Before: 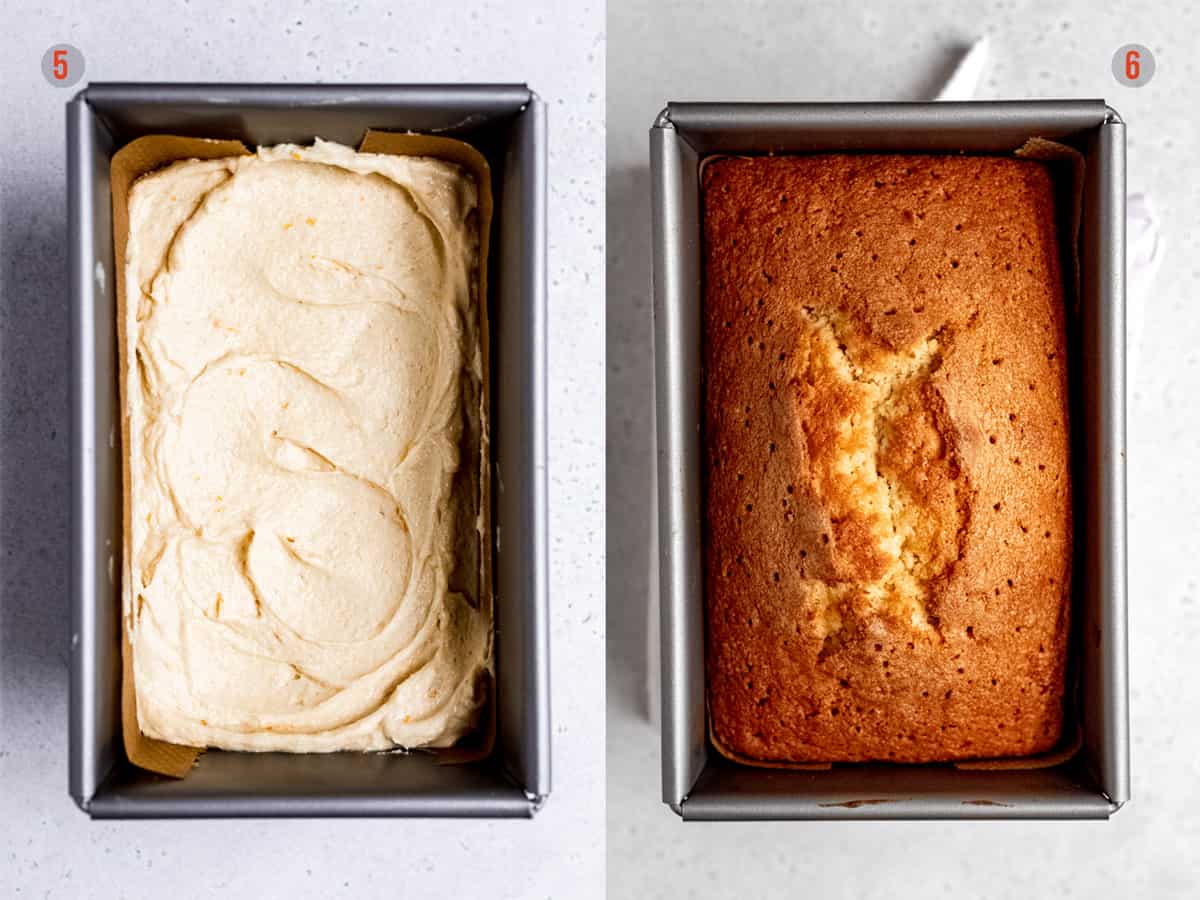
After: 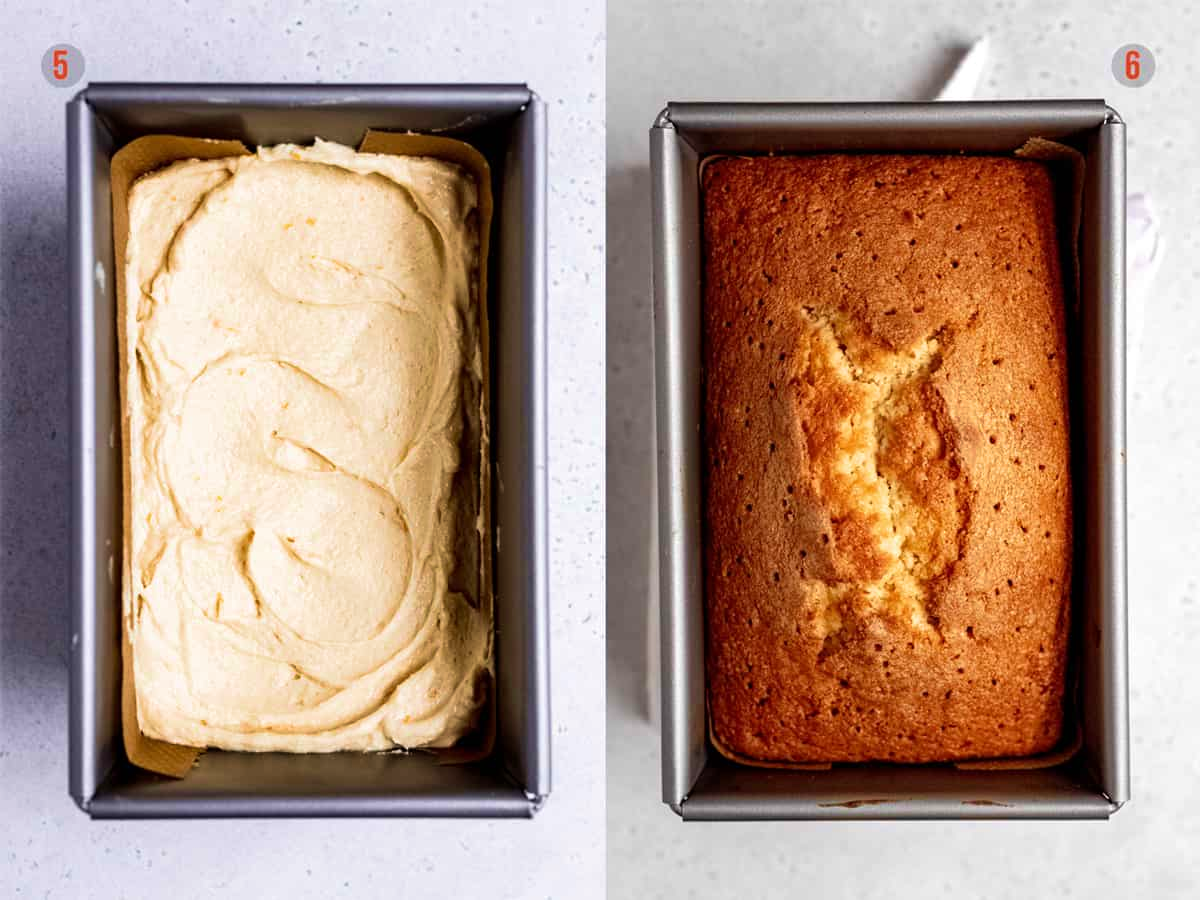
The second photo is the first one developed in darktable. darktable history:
velvia: strength 44.69%
